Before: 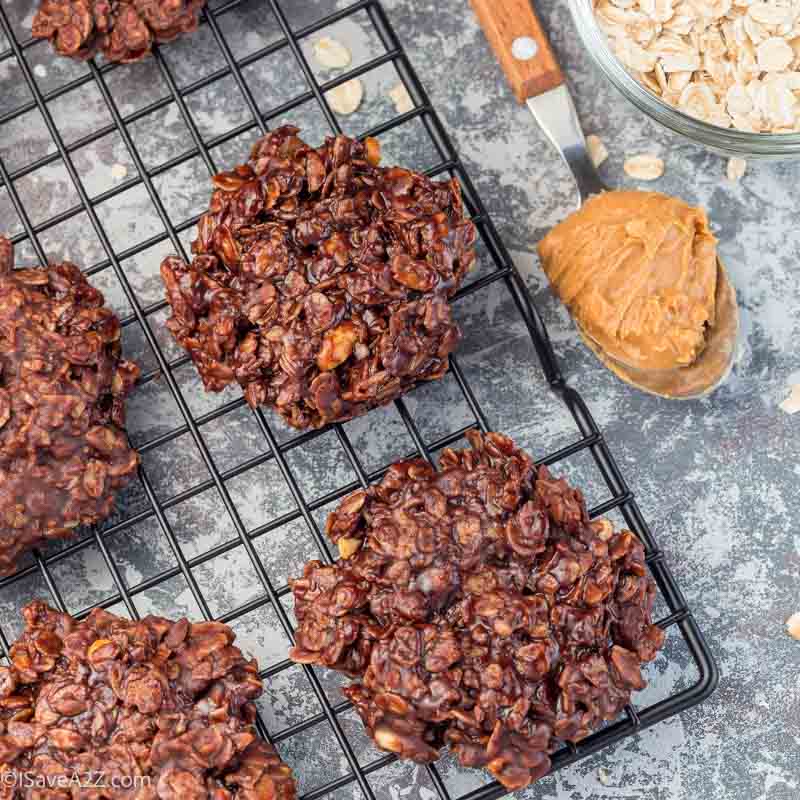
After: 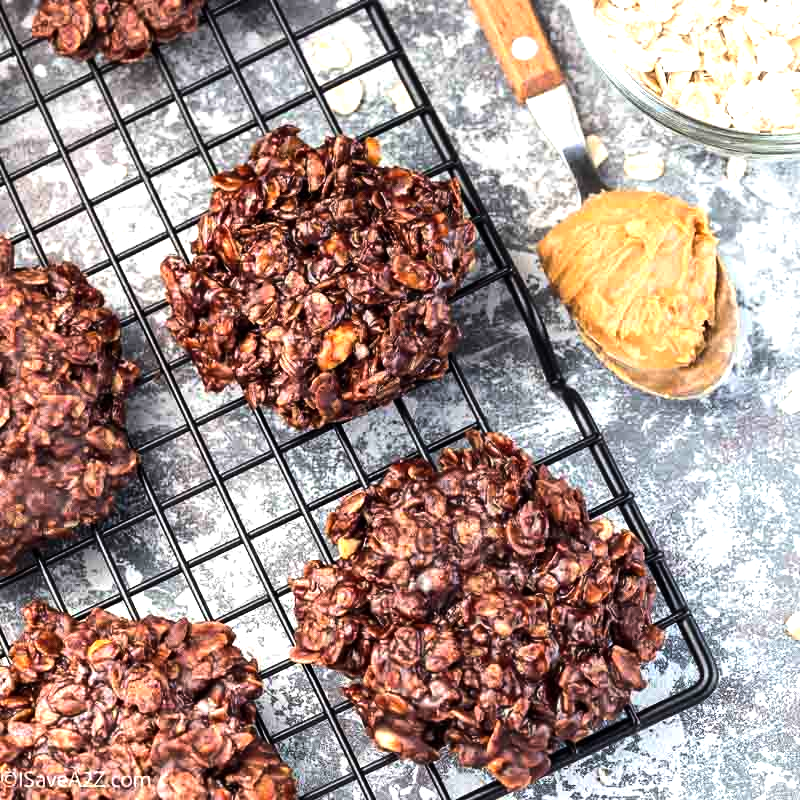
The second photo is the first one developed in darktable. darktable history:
white balance: emerald 1
tone equalizer: -8 EV -1.08 EV, -7 EV -1.01 EV, -6 EV -0.867 EV, -5 EV -0.578 EV, -3 EV 0.578 EV, -2 EV 0.867 EV, -1 EV 1.01 EV, +0 EV 1.08 EV, edges refinement/feathering 500, mask exposure compensation -1.57 EV, preserve details no
